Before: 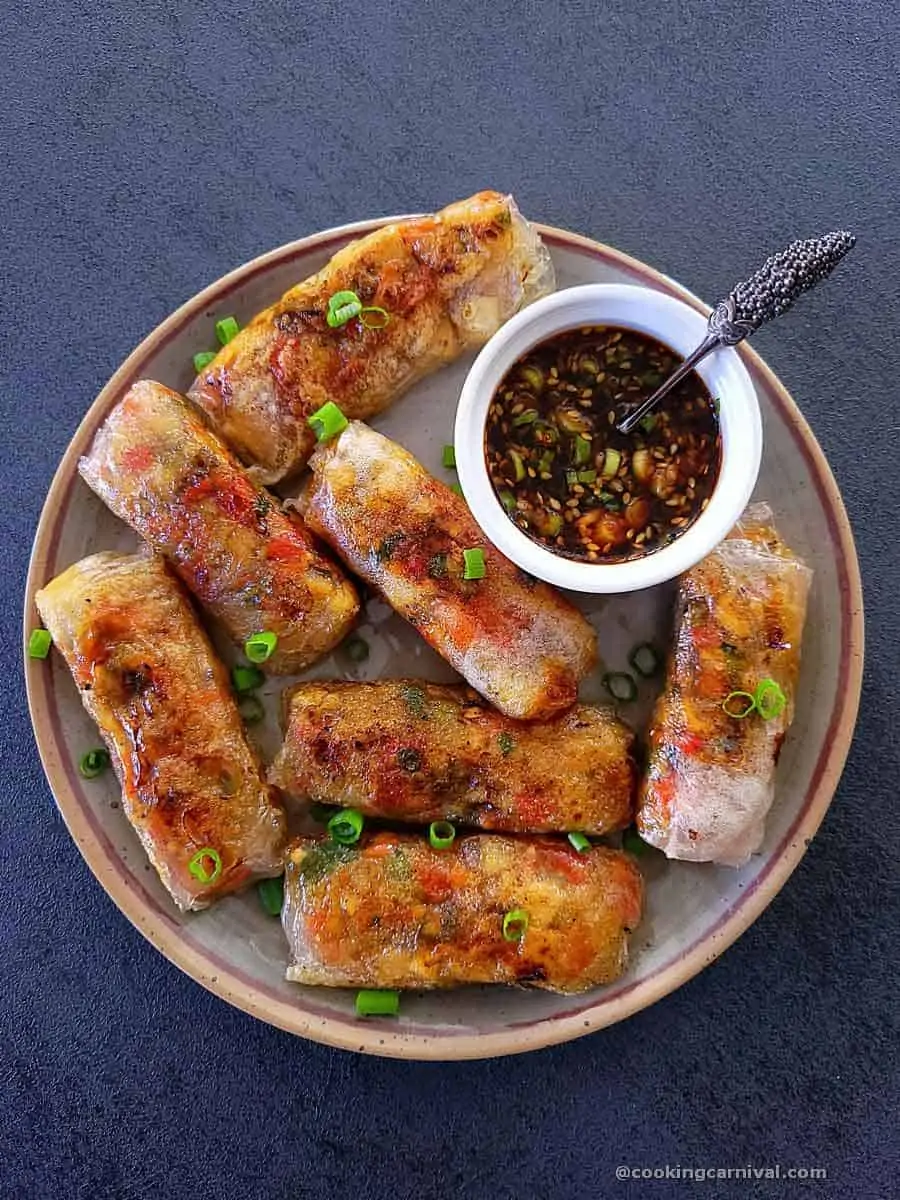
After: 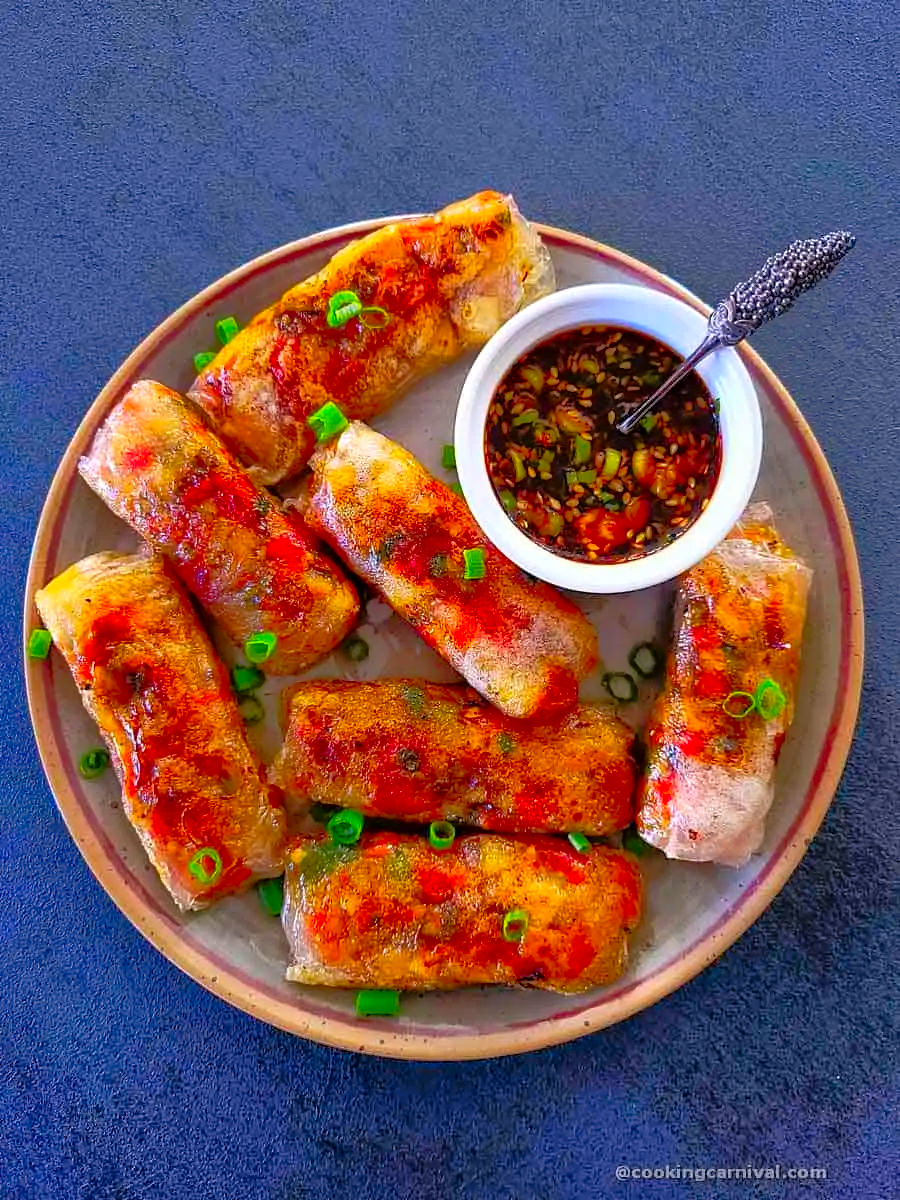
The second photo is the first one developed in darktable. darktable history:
tone equalizer: -8 EV -0.528 EV, -7 EV -0.319 EV, -6 EV -0.083 EV, -5 EV 0.413 EV, -4 EV 0.985 EV, -3 EV 0.791 EV, -2 EV -0.01 EV, -1 EV 0.14 EV, +0 EV -0.012 EV, smoothing 1
color correction: saturation 1.8
